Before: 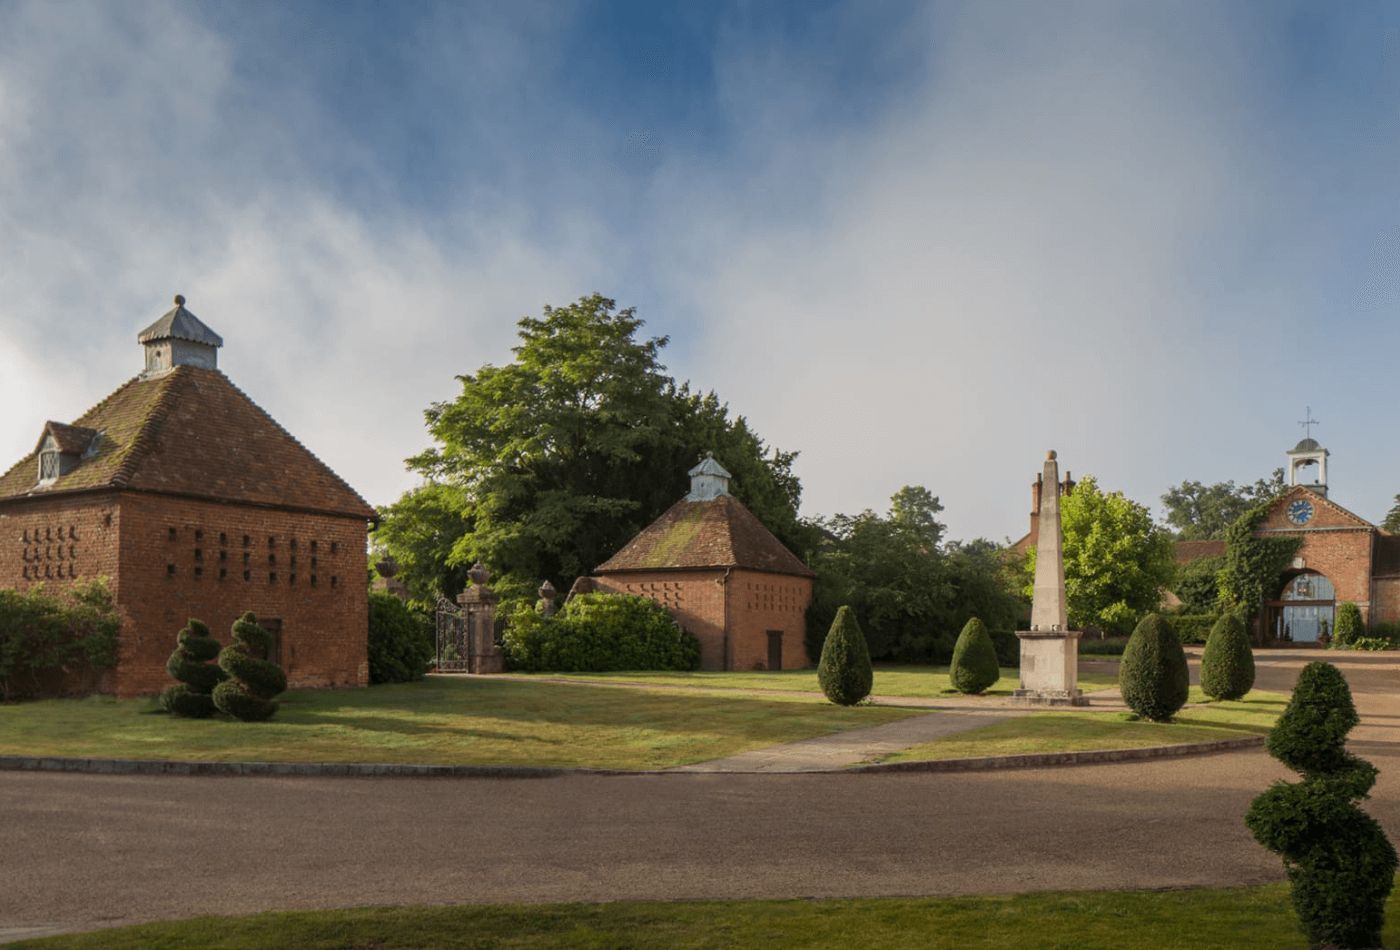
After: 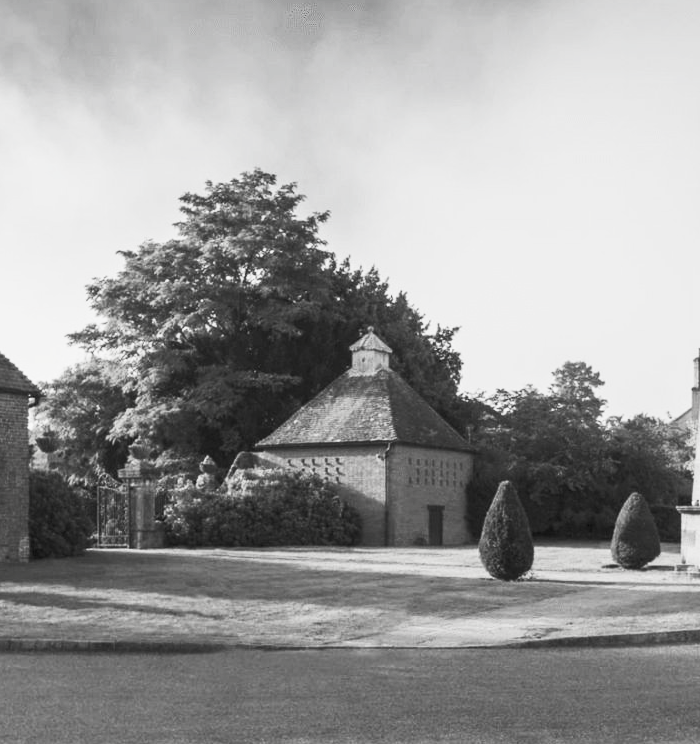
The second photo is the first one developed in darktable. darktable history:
color balance rgb: perceptual saturation grading › global saturation 31.129%, contrast -19.876%
contrast brightness saturation: contrast 0.543, brightness 0.452, saturation -0.989
crop and rotate: angle 0.02°, left 24.228%, top 13.222%, right 25.742%, bottom 8.382%
